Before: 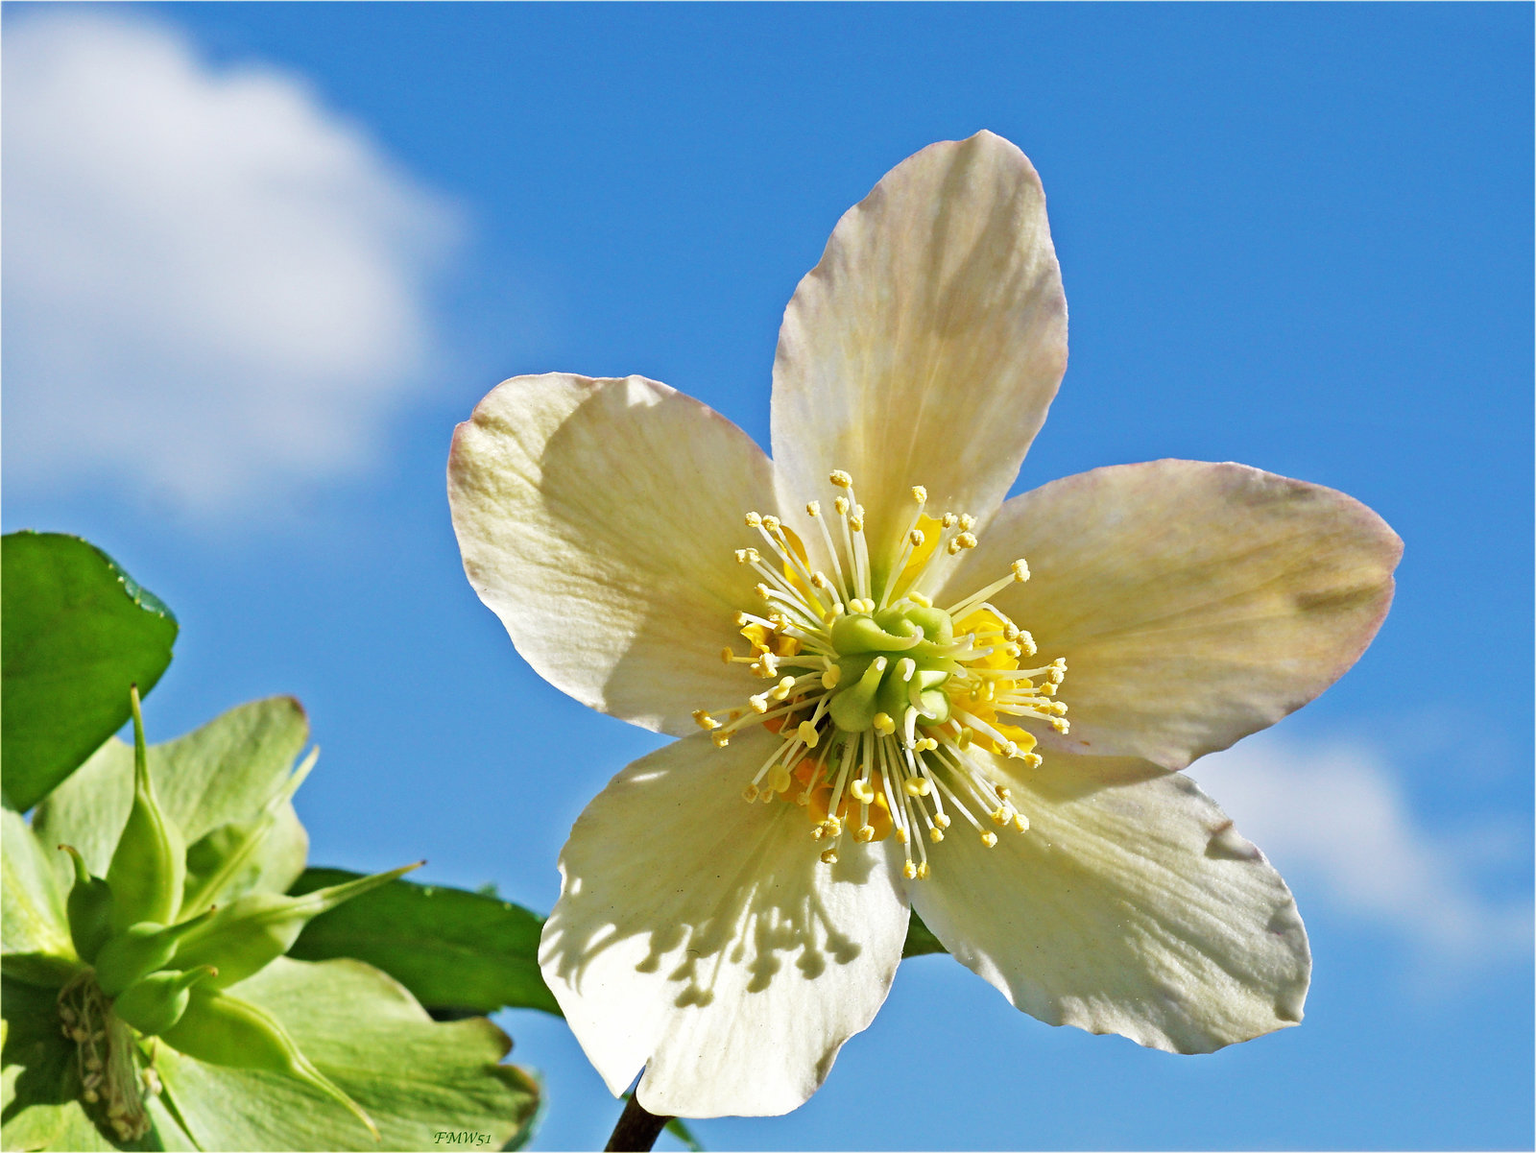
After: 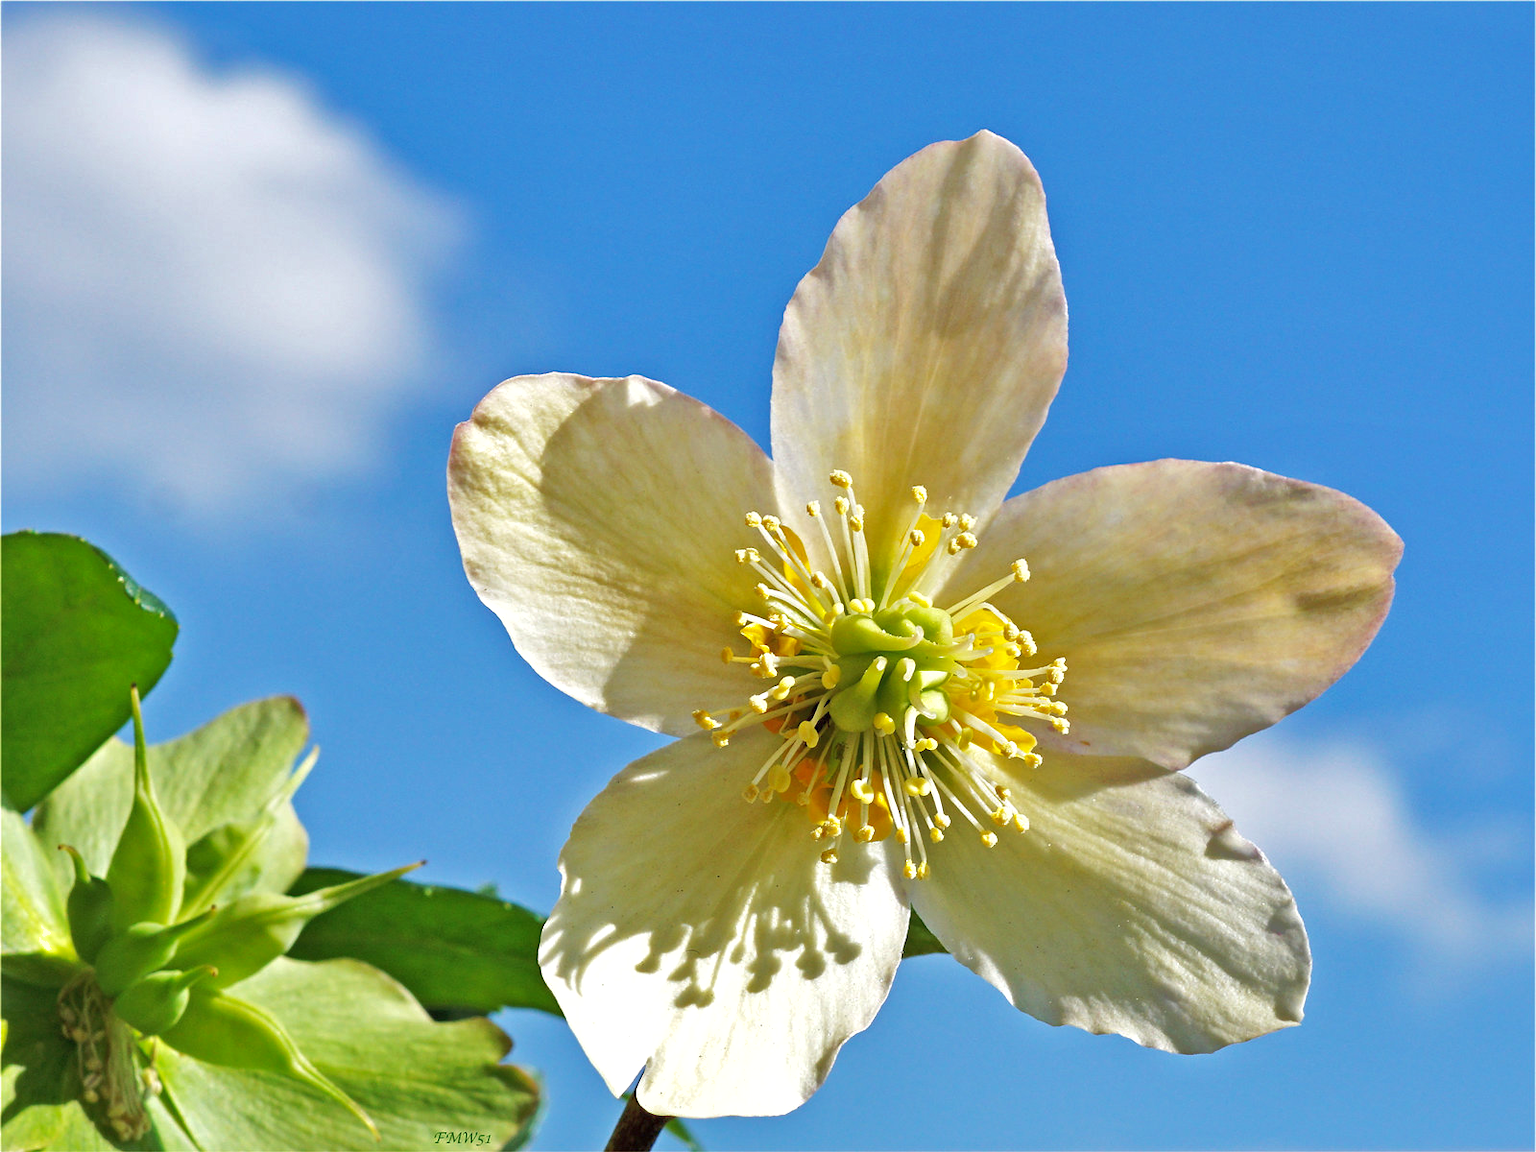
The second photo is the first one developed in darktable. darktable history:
shadows and highlights: on, module defaults
tone equalizer: -7 EV 0.133 EV, edges refinement/feathering 500, mask exposure compensation -1.57 EV, preserve details no
exposure: exposure 0.187 EV, compensate highlight preservation false
